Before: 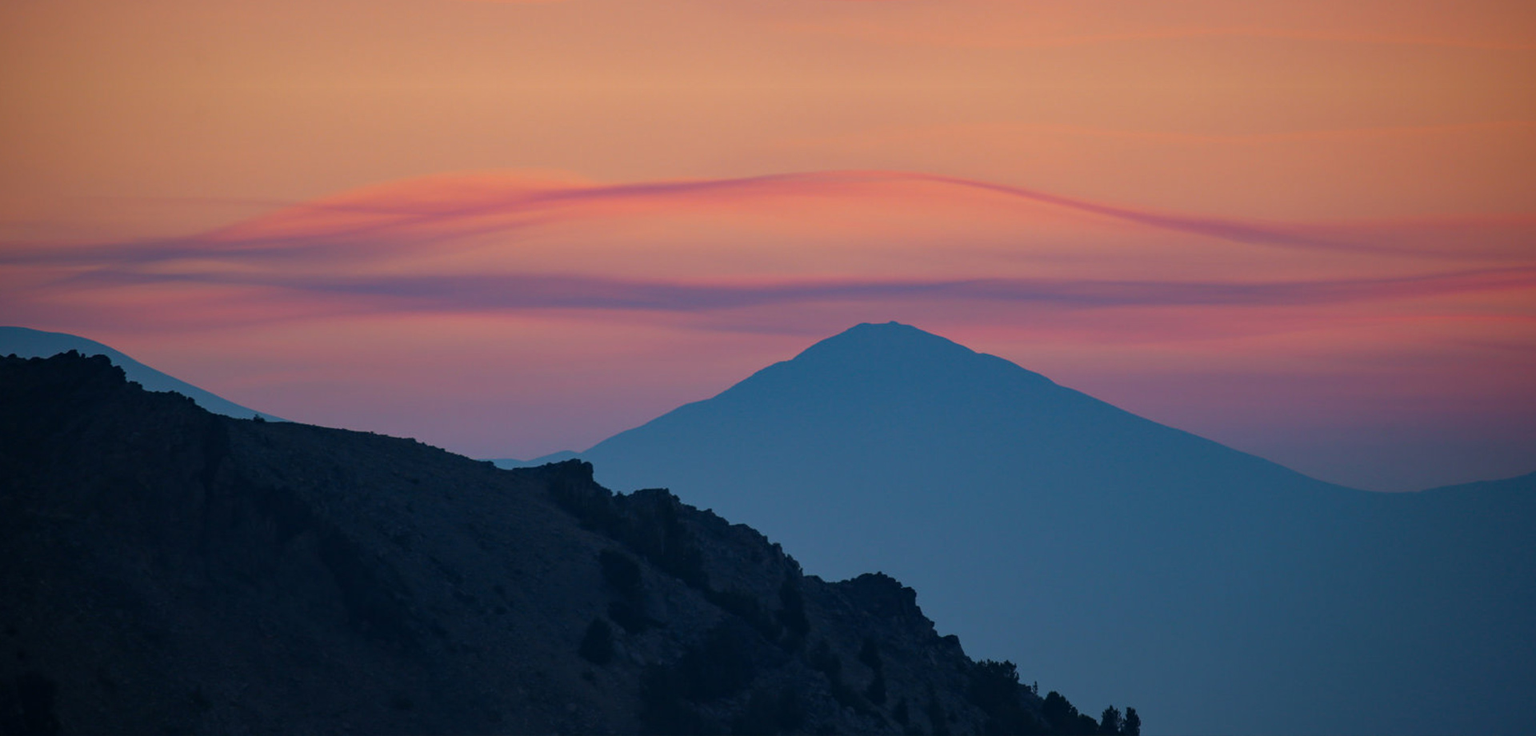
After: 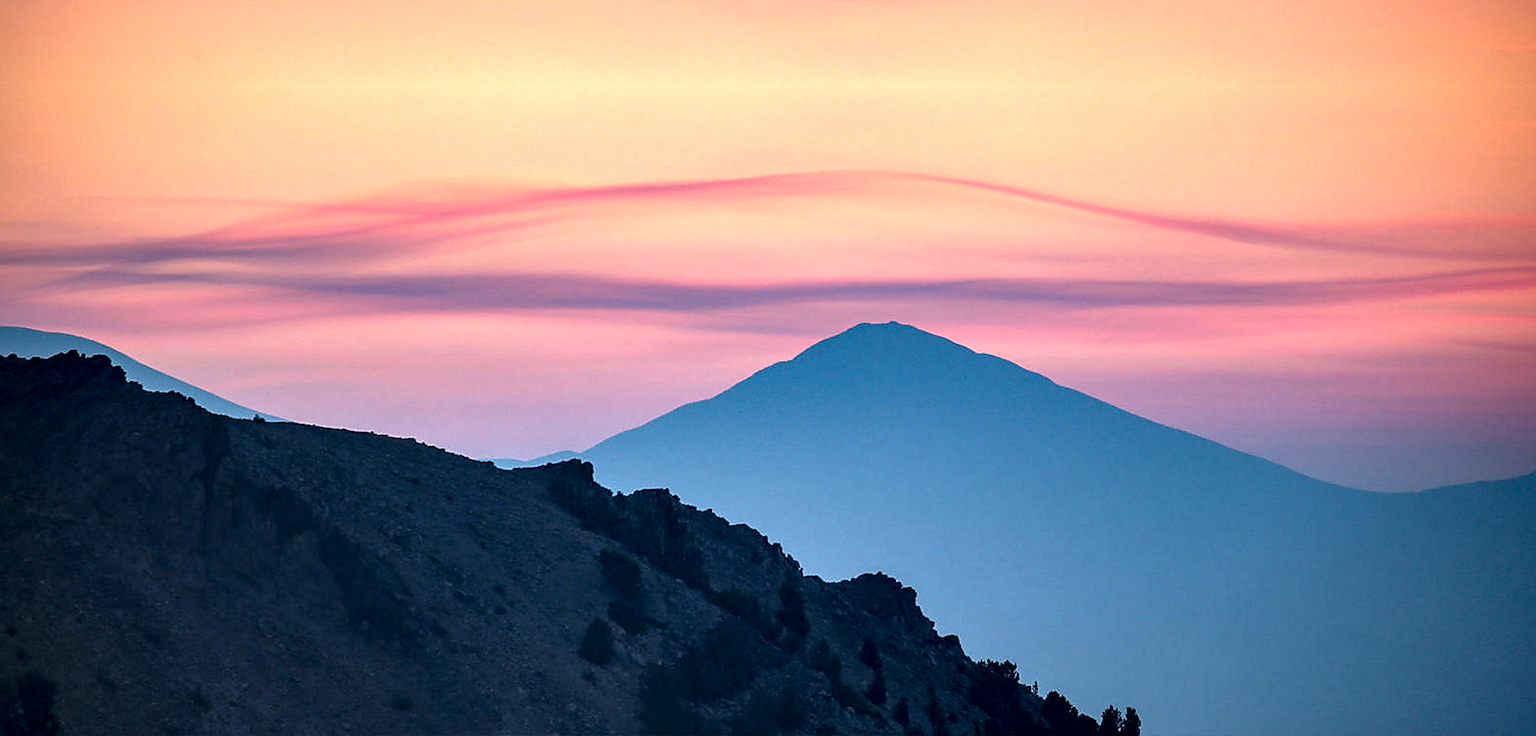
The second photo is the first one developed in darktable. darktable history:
local contrast: highlights 80%, shadows 57%, detail 175%, midtone range 0.602
sharpen: radius 1.4, amount 1.25, threshold 0.7
exposure: black level correction 0, exposure 1.2 EV, compensate exposure bias true, compensate highlight preservation false
